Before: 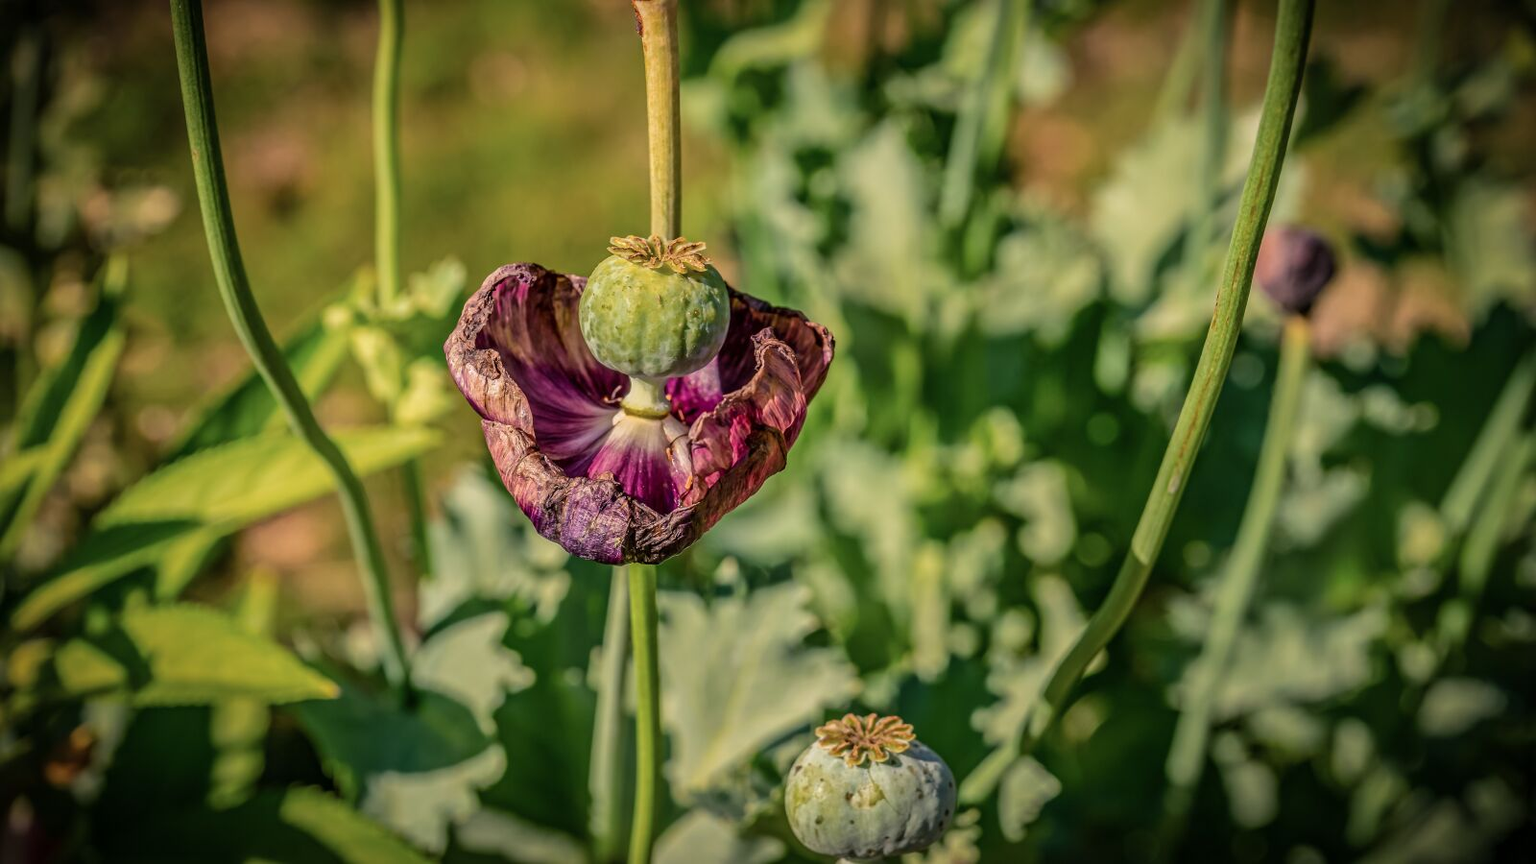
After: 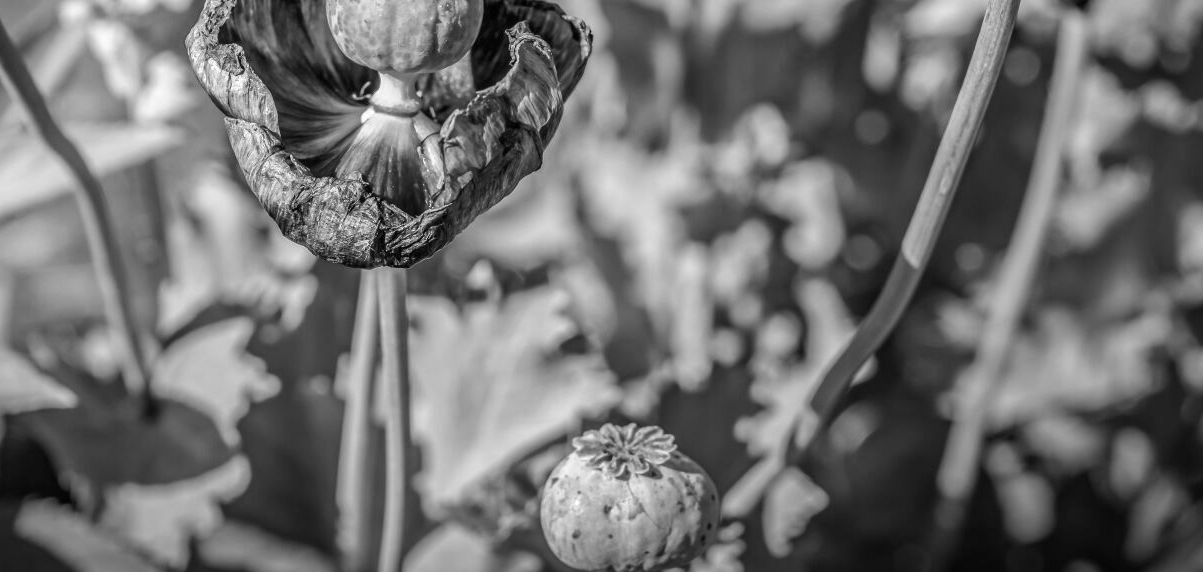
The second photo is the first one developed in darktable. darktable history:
color zones: curves: ch1 [(0, -0.014) (0.143, -0.013) (0.286, -0.013) (0.429, -0.016) (0.571, -0.019) (0.714, -0.015) (0.857, 0.002) (1, -0.014)], mix 20.86%
exposure: exposure 0.374 EV, compensate highlight preservation false
crop and rotate: left 17.352%, top 35.584%, right 7.442%, bottom 0.851%
